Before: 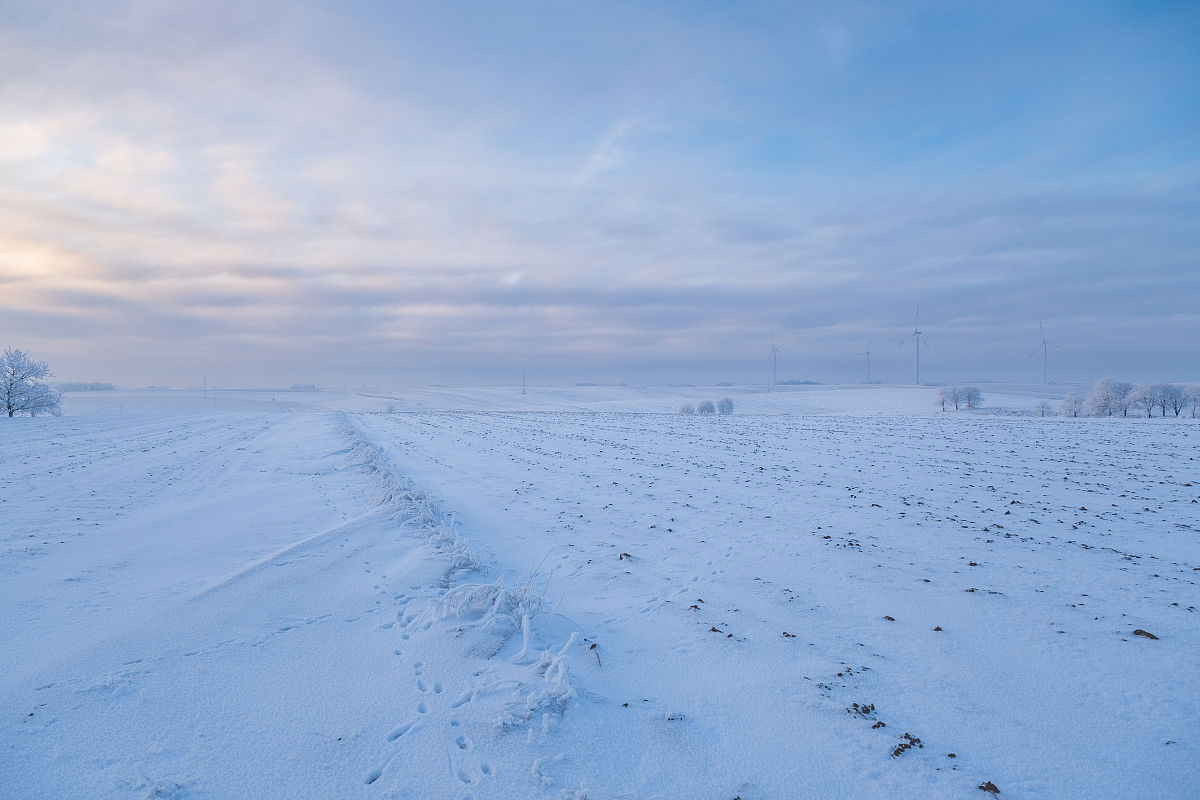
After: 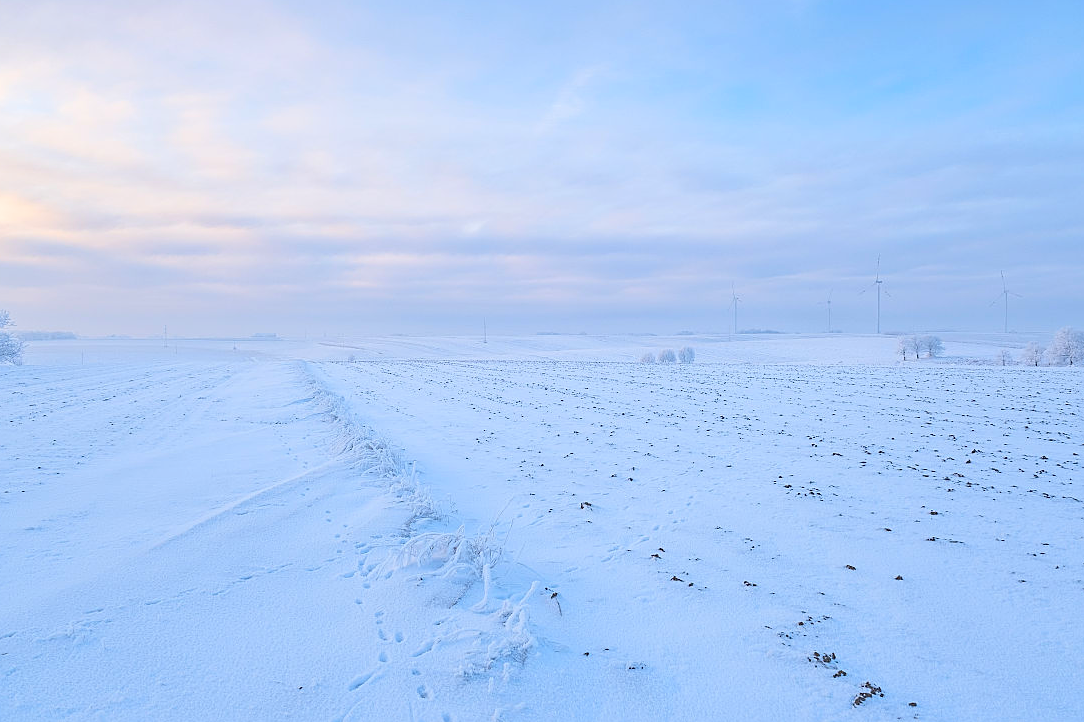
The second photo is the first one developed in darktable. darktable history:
contrast brightness saturation: contrast 0.097, brightness 0.303, saturation 0.136
sharpen: on, module defaults
crop: left 3.322%, top 6.399%, right 6.301%, bottom 3.332%
